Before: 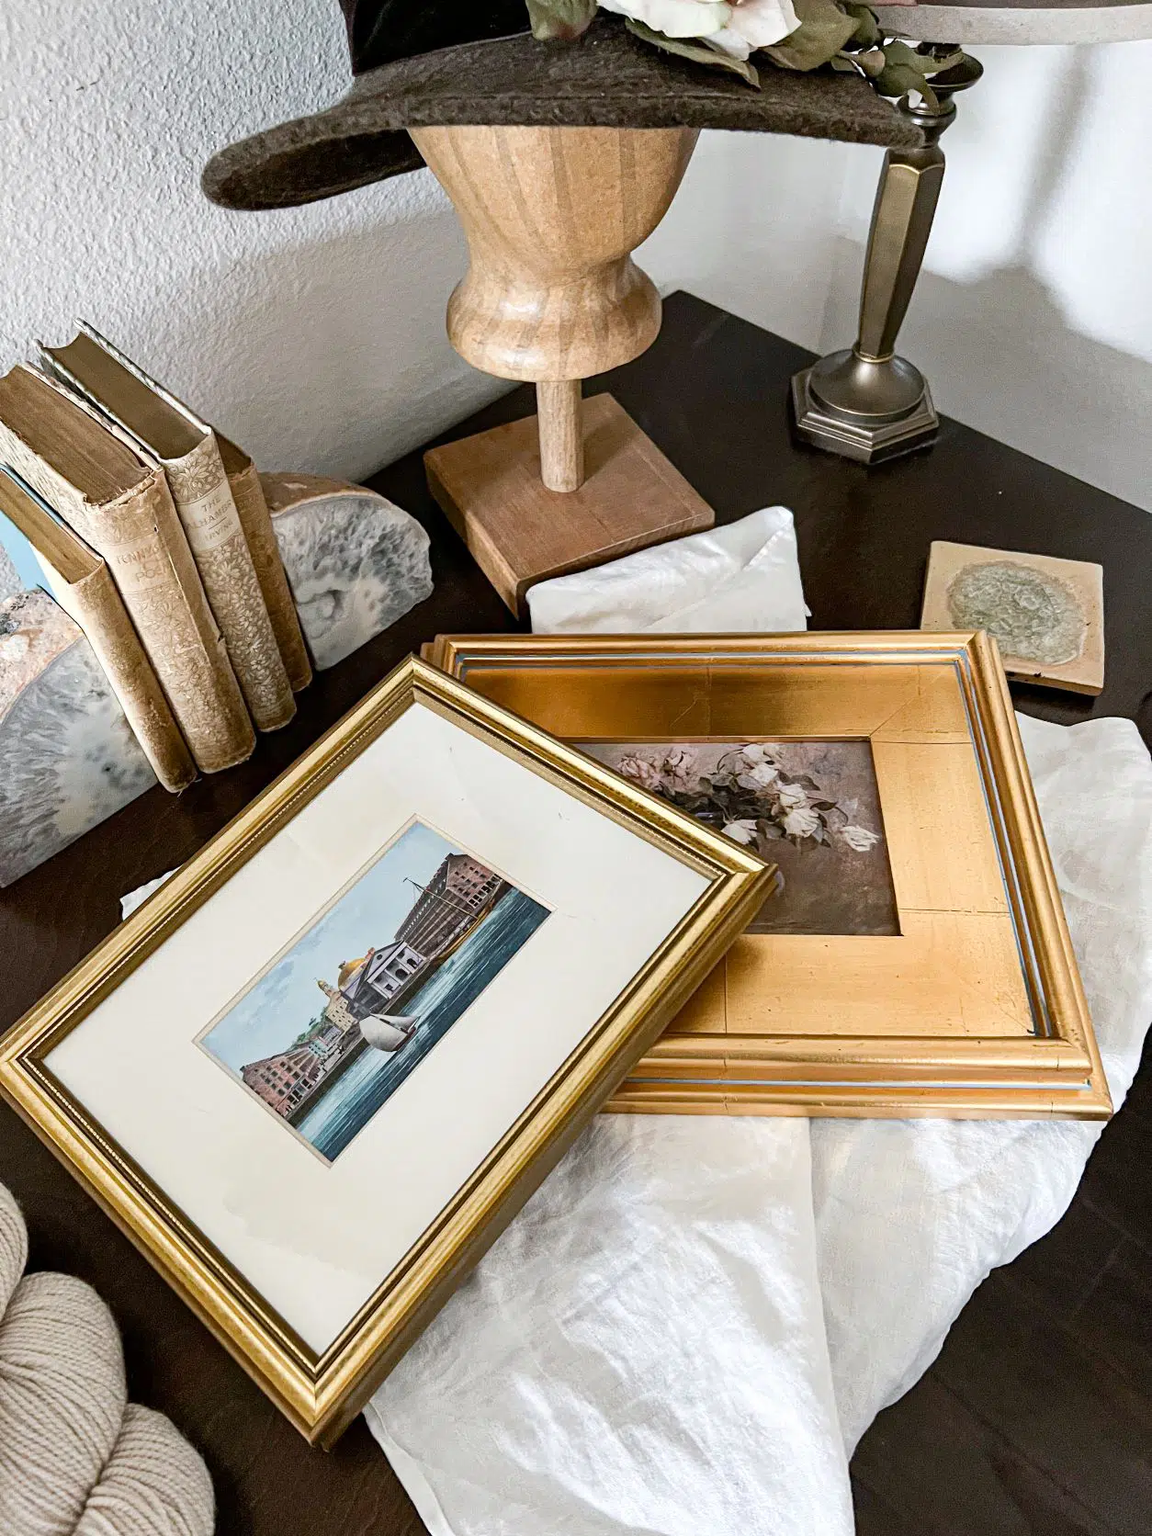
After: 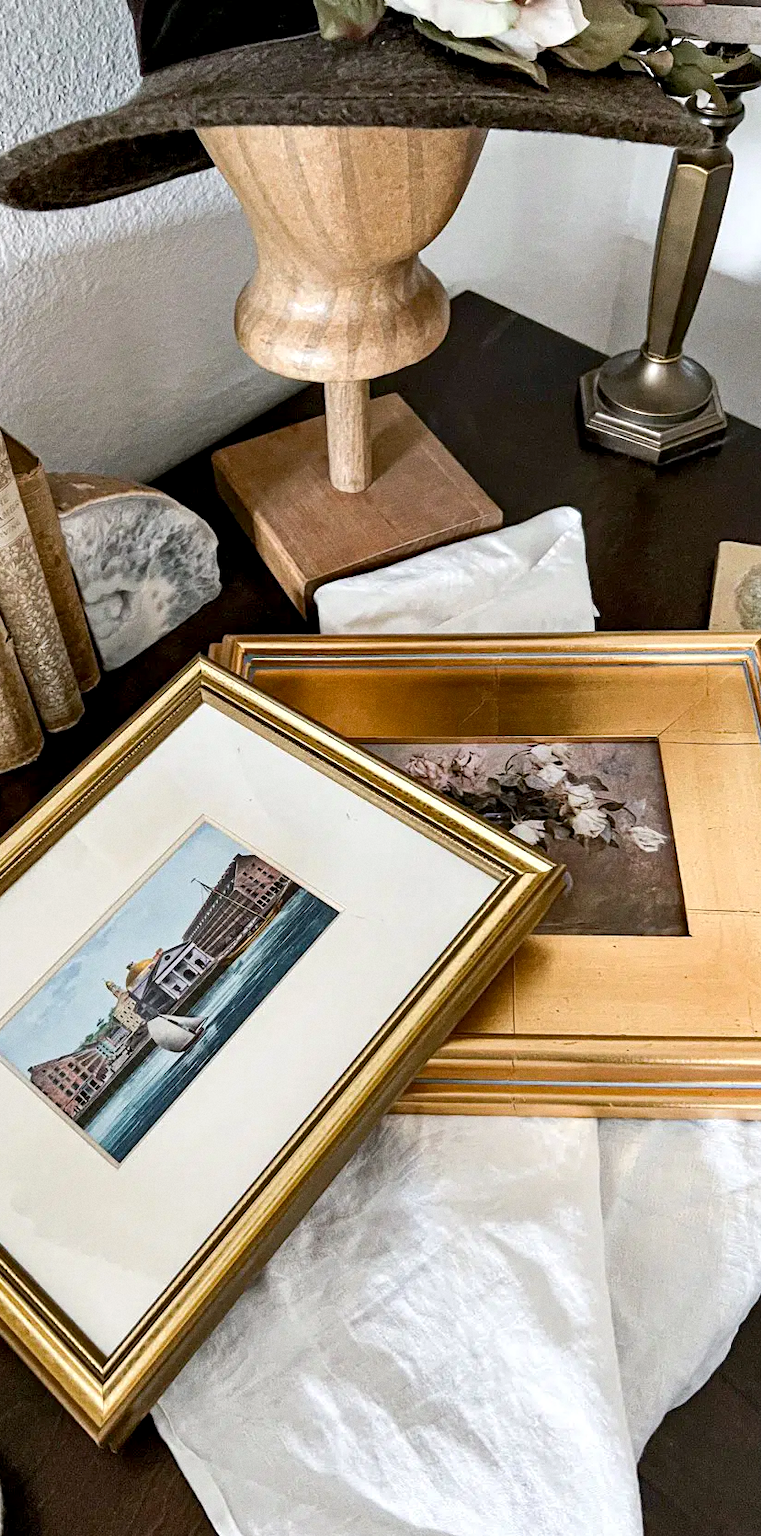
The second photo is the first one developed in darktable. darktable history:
contrast equalizer: octaves 7, y [[0.6 ×6], [0.55 ×6], [0 ×6], [0 ×6], [0 ×6]], mix 0.29
grain: on, module defaults
crop and rotate: left 18.442%, right 15.508%
